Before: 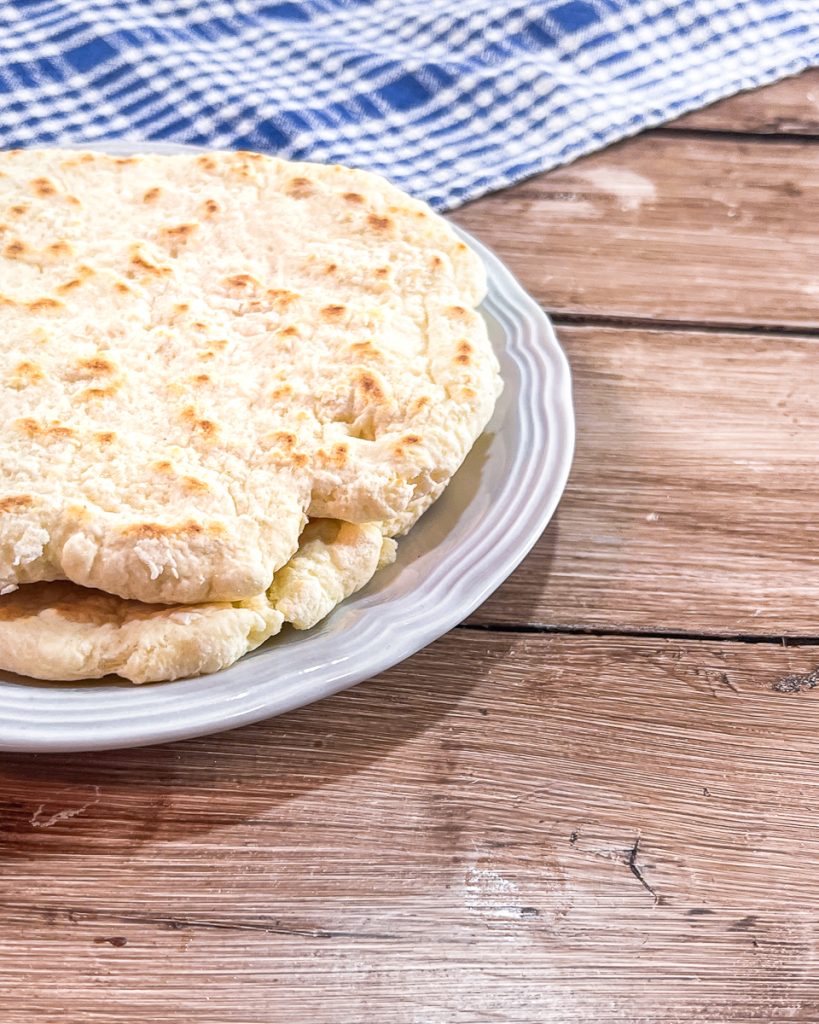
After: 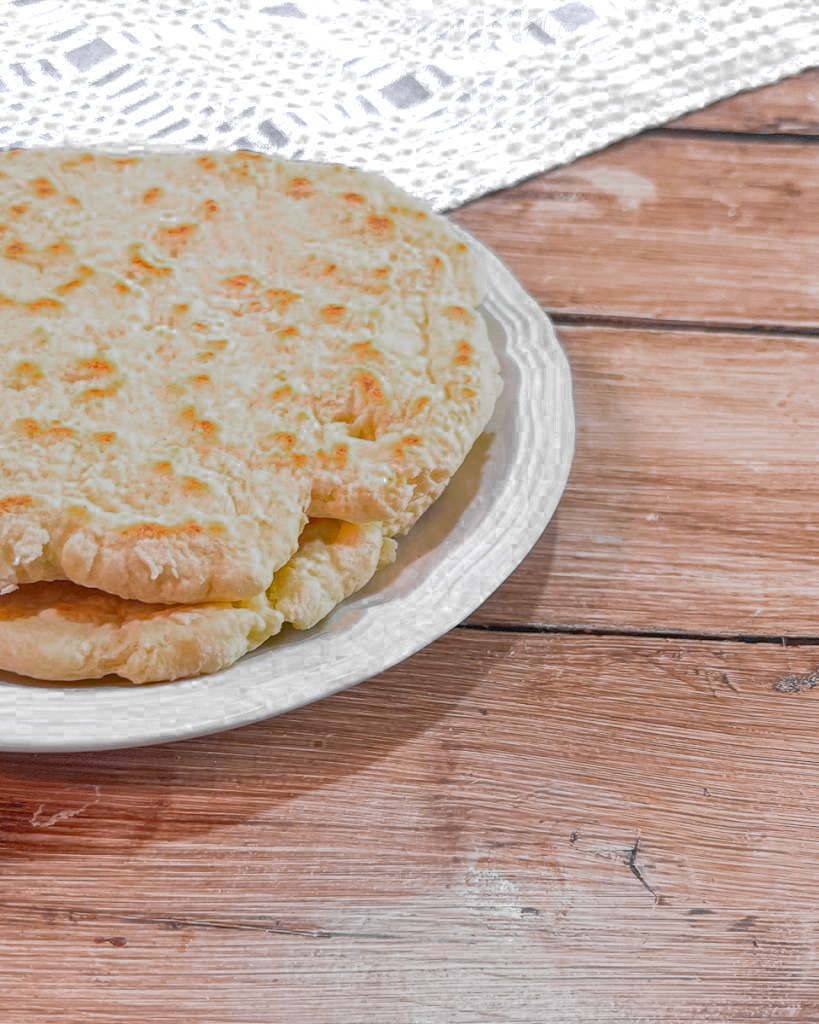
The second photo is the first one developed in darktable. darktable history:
color zones: curves: ch0 [(0, 0.613) (0.01, 0.613) (0.245, 0.448) (0.498, 0.529) (0.642, 0.665) (0.879, 0.777) (0.99, 0.613)]; ch1 [(0, 0.035) (0.121, 0.189) (0.259, 0.197) (0.415, 0.061) (0.589, 0.022) (0.732, 0.022) (0.857, 0.026) (0.991, 0.053)]
color correction: saturation 3
color balance rgb: contrast -30%
